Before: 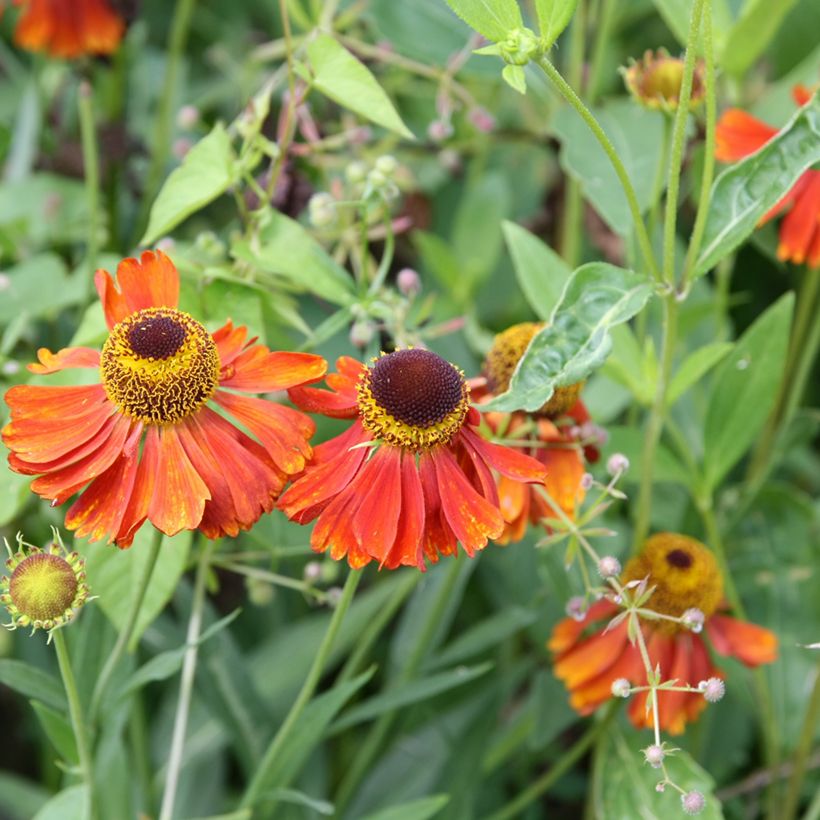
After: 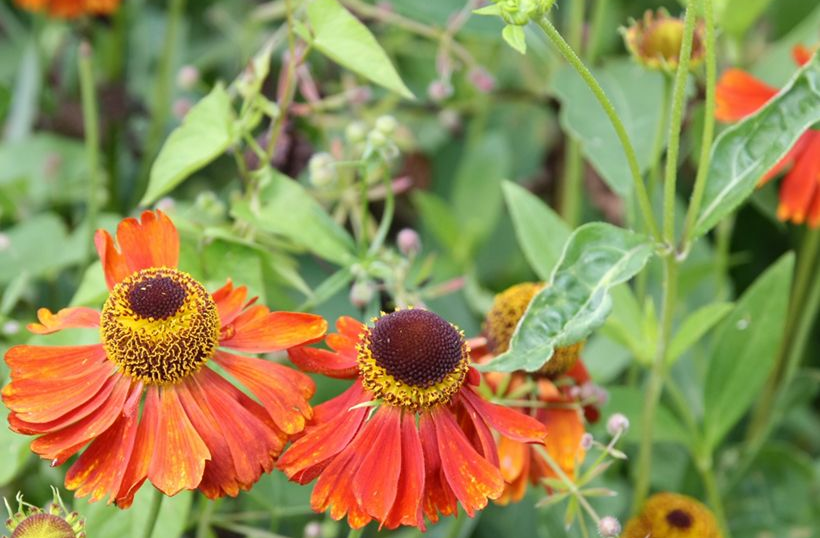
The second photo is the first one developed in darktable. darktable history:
crop and rotate: top 4.893%, bottom 29.436%
